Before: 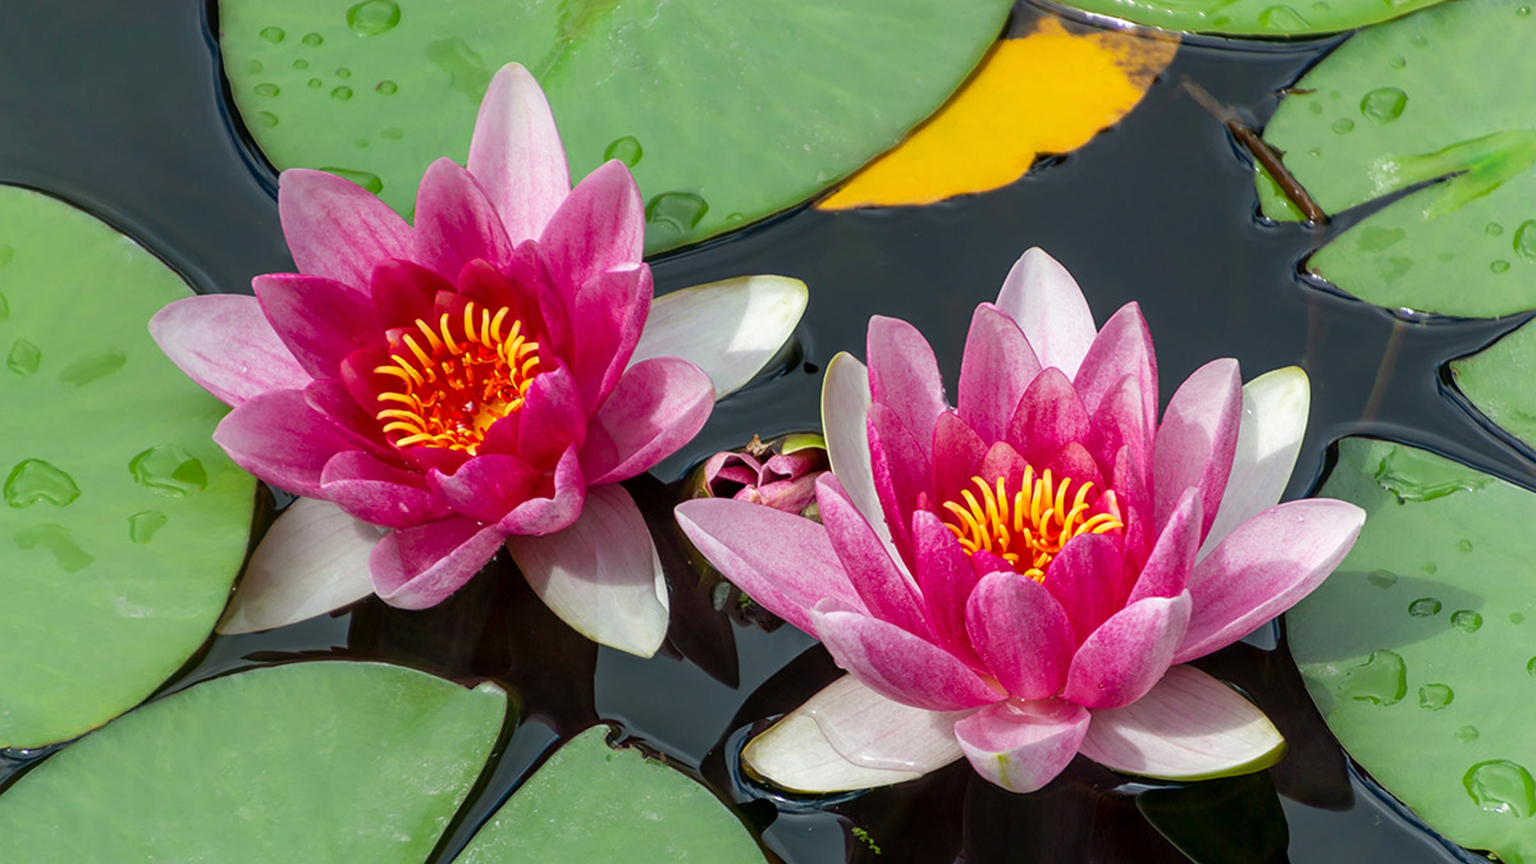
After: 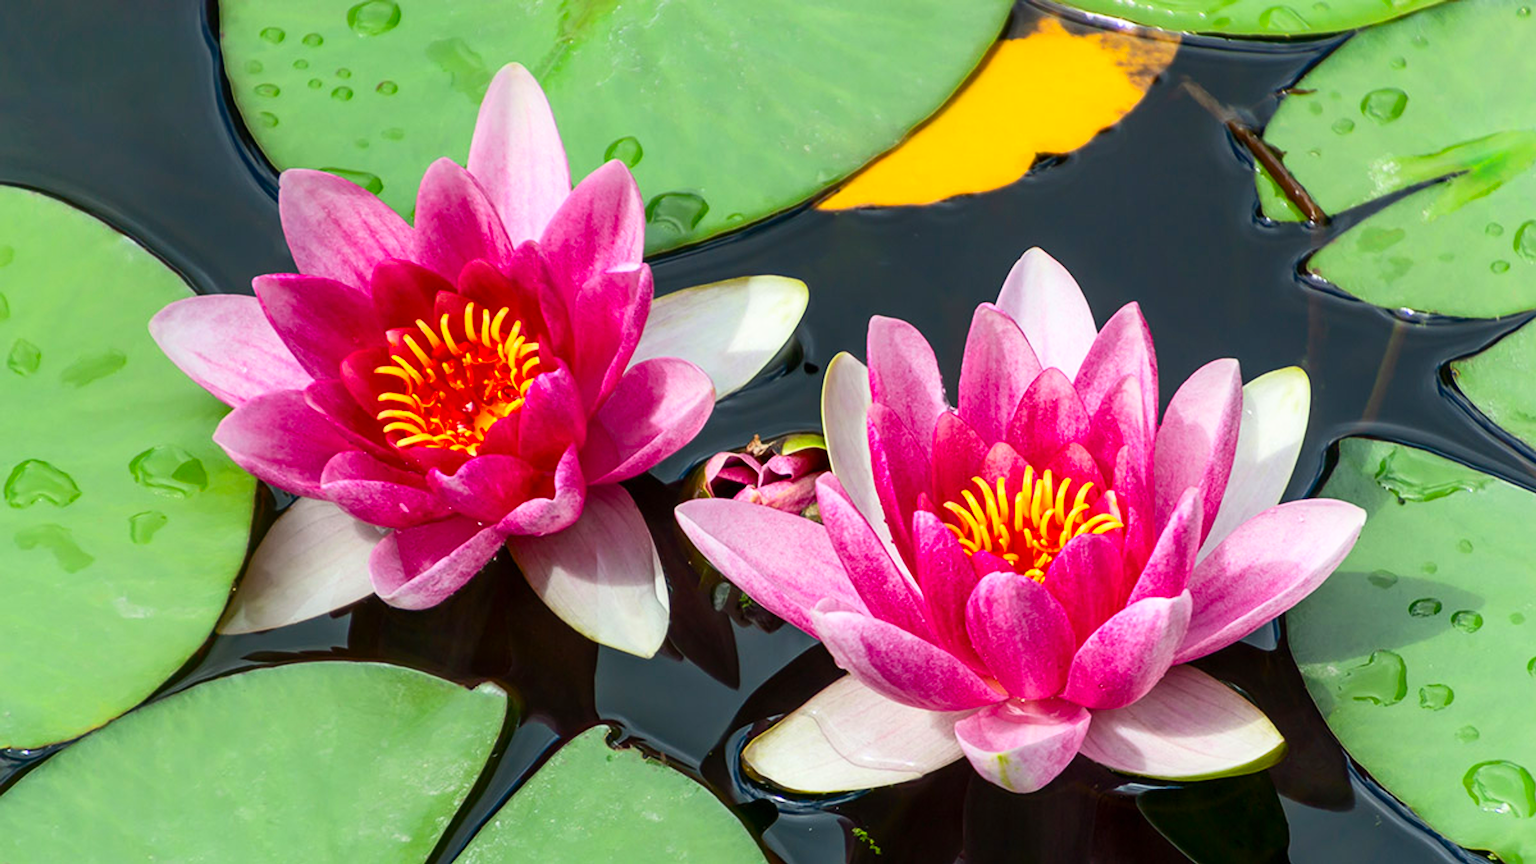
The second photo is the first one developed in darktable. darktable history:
contrast brightness saturation: contrast 0.232, brightness 0.104, saturation 0.29
